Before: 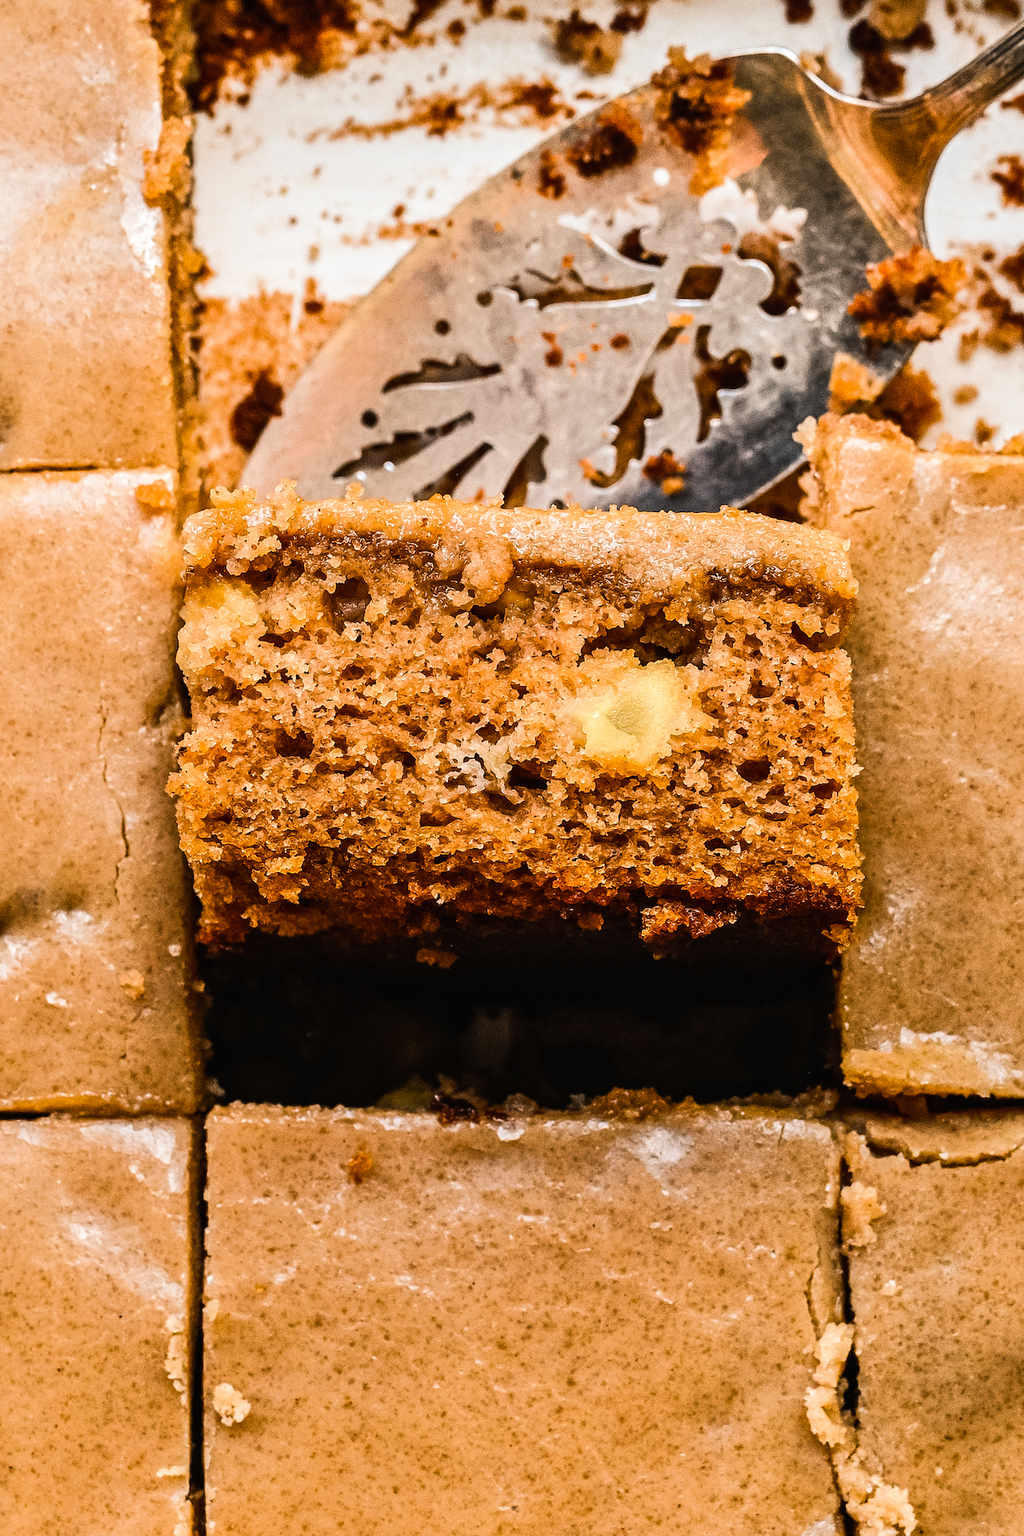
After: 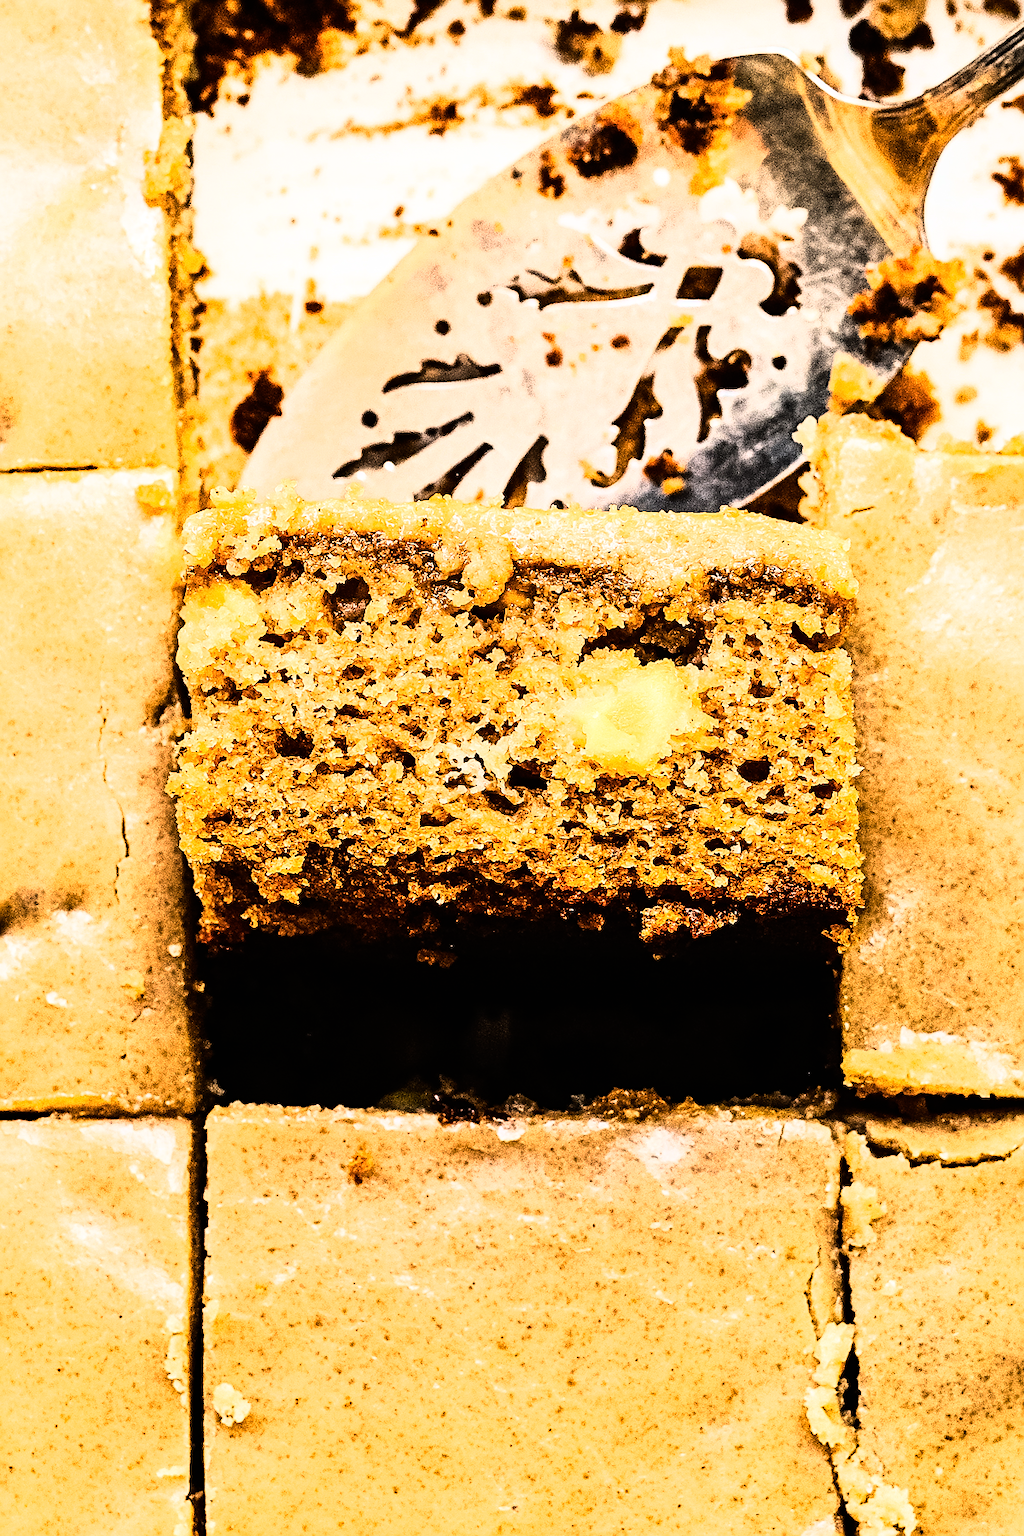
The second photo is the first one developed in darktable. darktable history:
contrast brightness saturation: contrast 0.05
rgb curve: curves: ch0 [(0, 0) (0.21, 0.15) (0.24, 0.21) (0.5, 0.75) (0.75, 0.96) (0.89, 0.99) (1, 1)]; ch1 [(0, 0.02) (0.21, 0.13) (0.25, 0.2) (0.5, 0.67) (0.75, 0.9) (0.89, 0.97) (1, 1)]; ch2 [(0, 0.02) (0.21, 0.13) (0.25, 0.2) (0.5, 0.67) (0.75, 0.9) (0.89, 0.97) (1, 1)], compensate middle gray true
sharpen: on, module defaults
